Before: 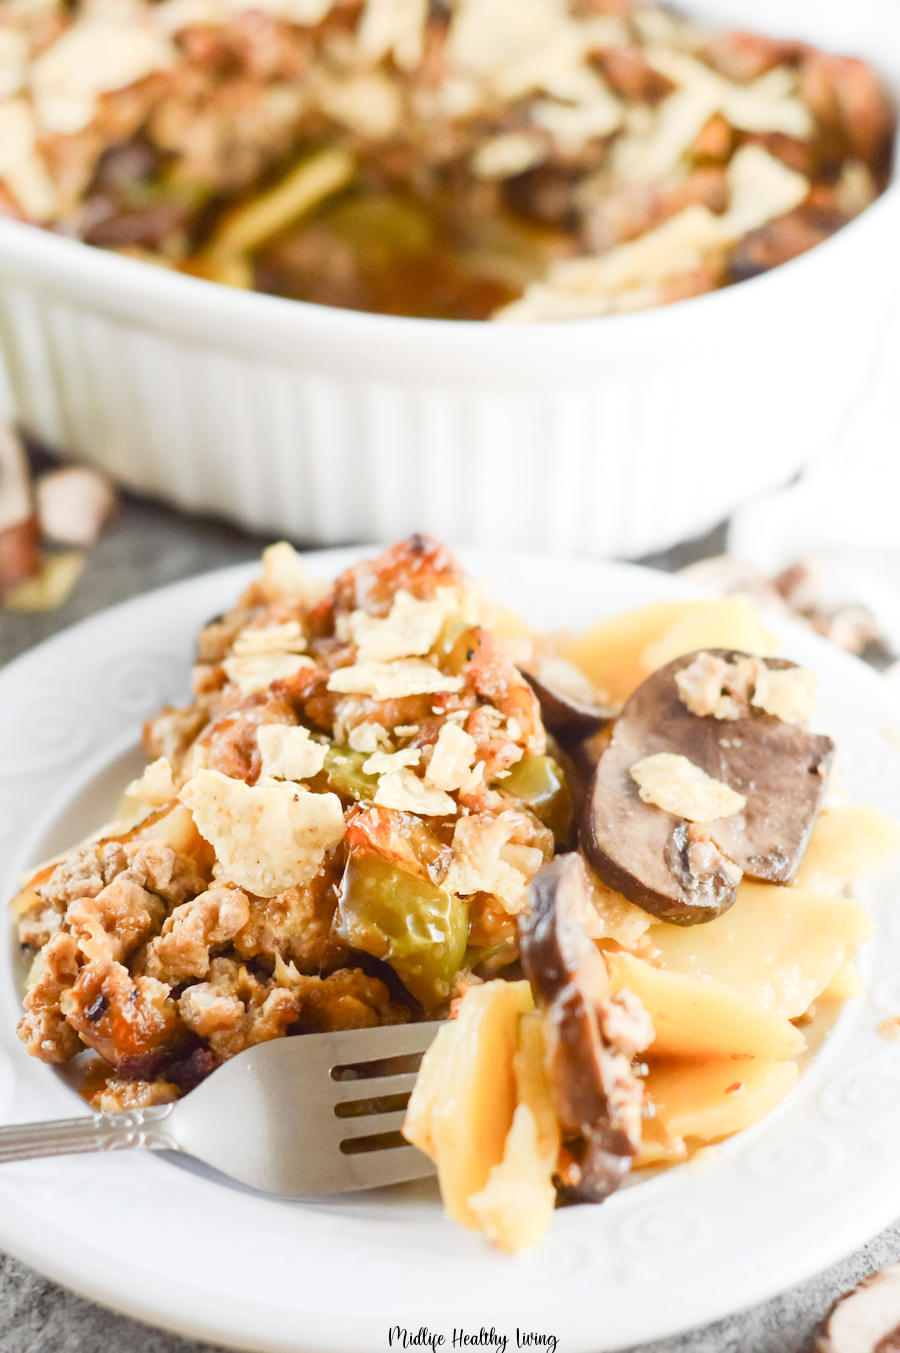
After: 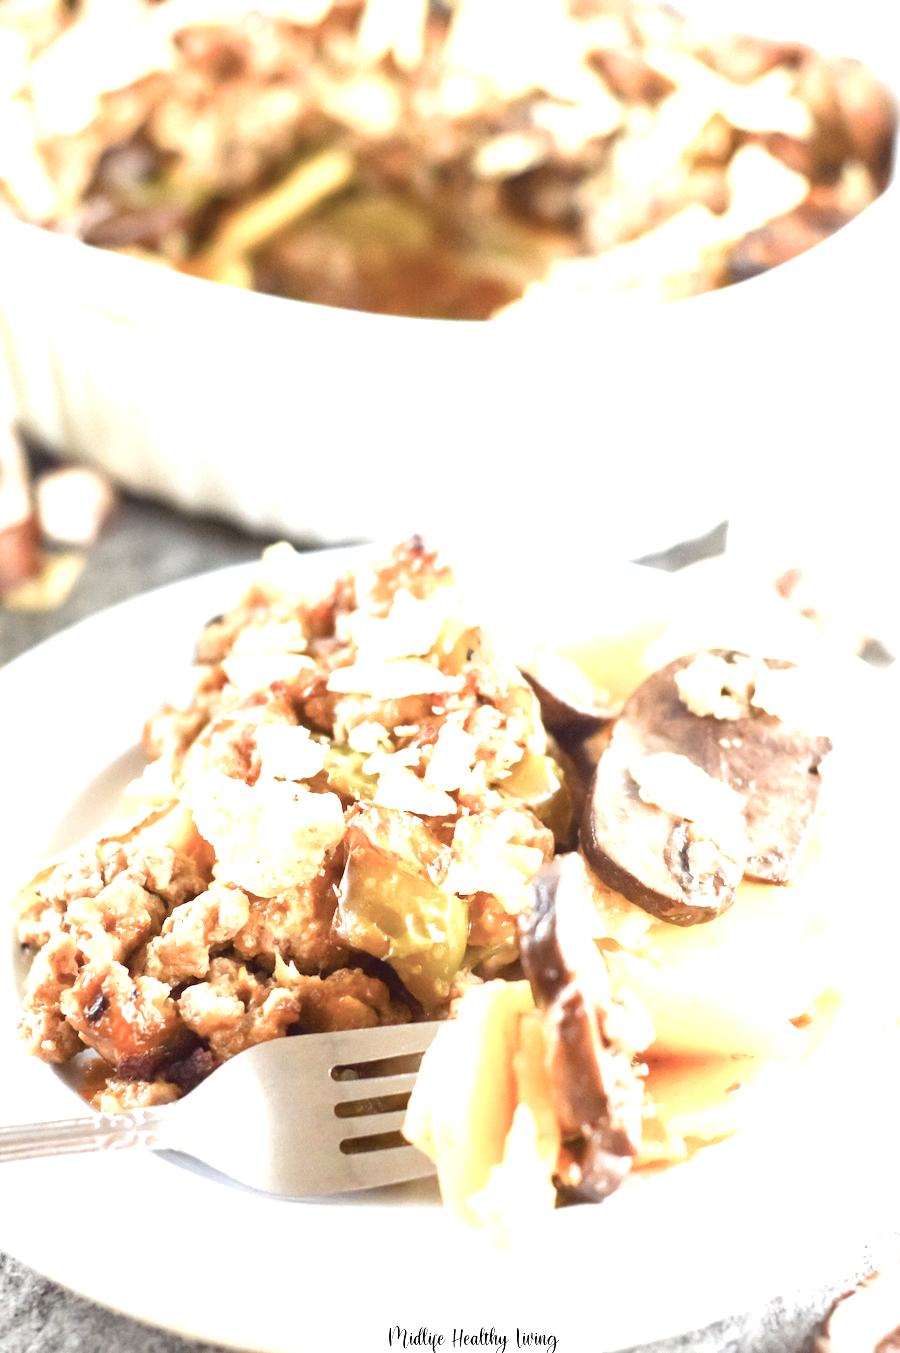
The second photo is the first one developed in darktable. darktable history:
exposure: black level correction 0.001, exposure 1 EV, compensate highlight preservation false
color balance: input saturation 80.07%
